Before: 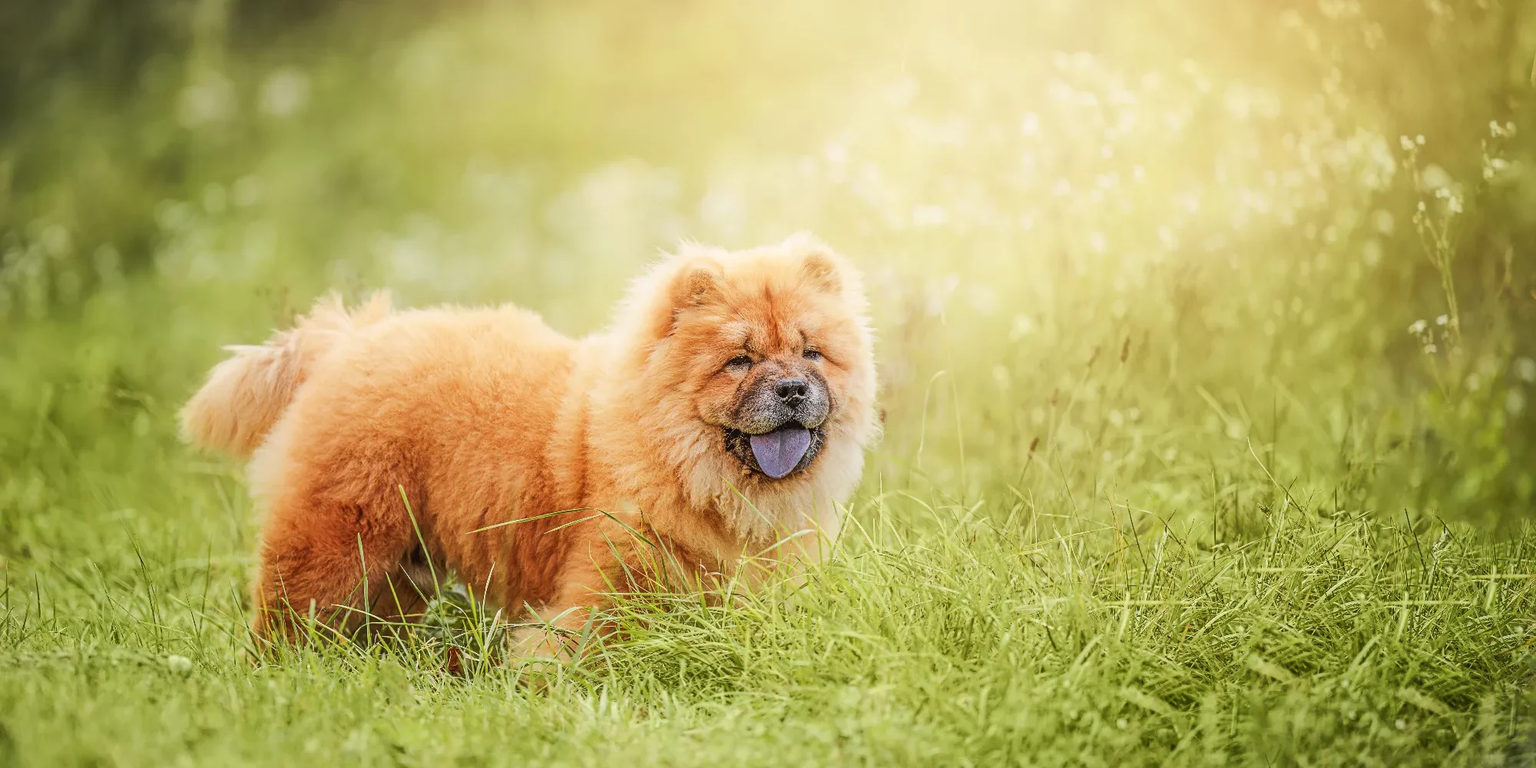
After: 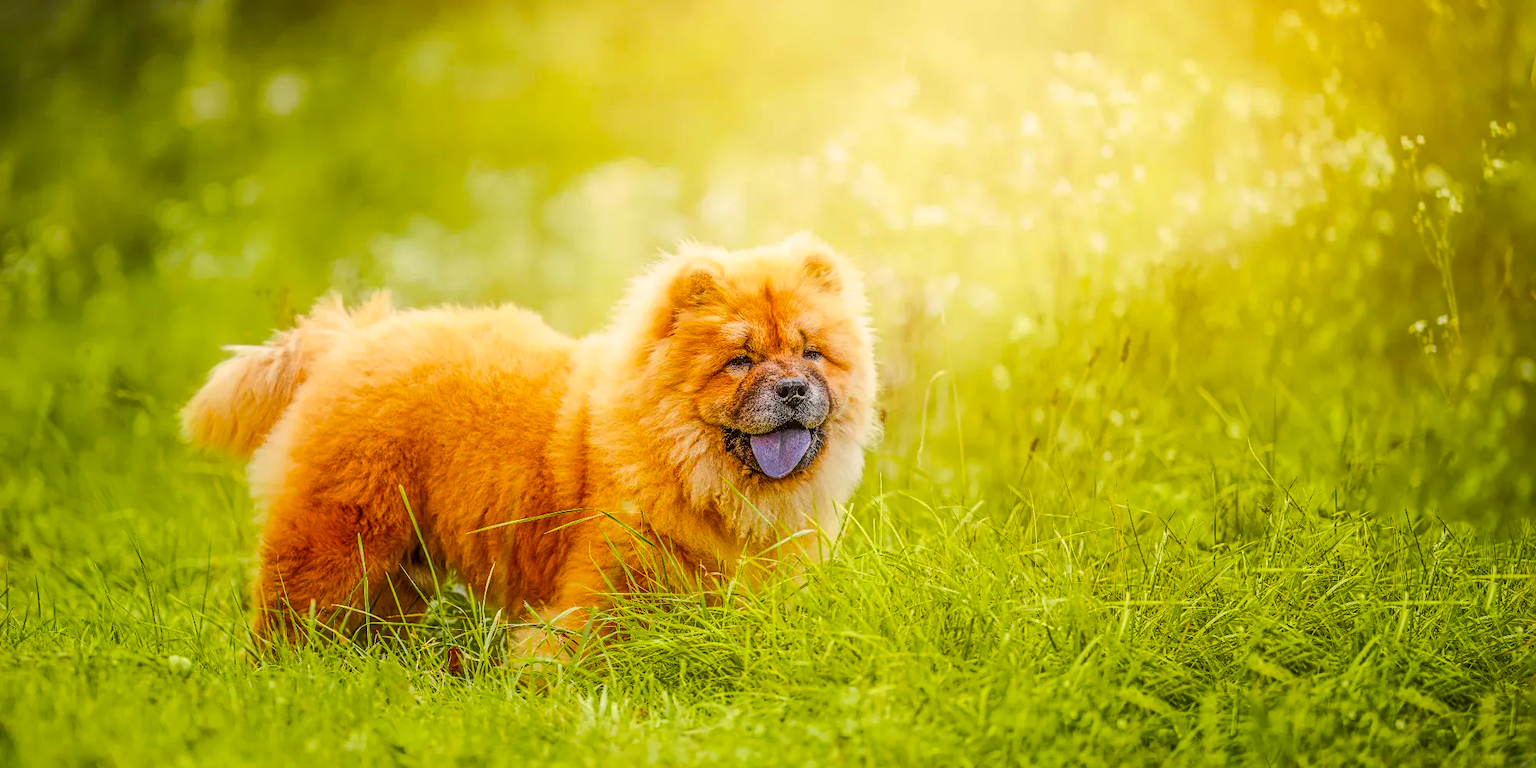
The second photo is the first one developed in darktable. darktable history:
color correction: highlights a* 0.816, highlights b* 2.78, saturation 1.1
local contrast: detail 117%
color balance rgb: linear chroma grading › global chroma 15%, perceptual saturation grading › global saturation 30%
tone equalizer: -8 EV -1.84 EV, -7 EV -1.16 EV, -6 EV -1.62 EV, smoothing diameter 25%, edges refinement/feathering 10, preserve details guided filter
